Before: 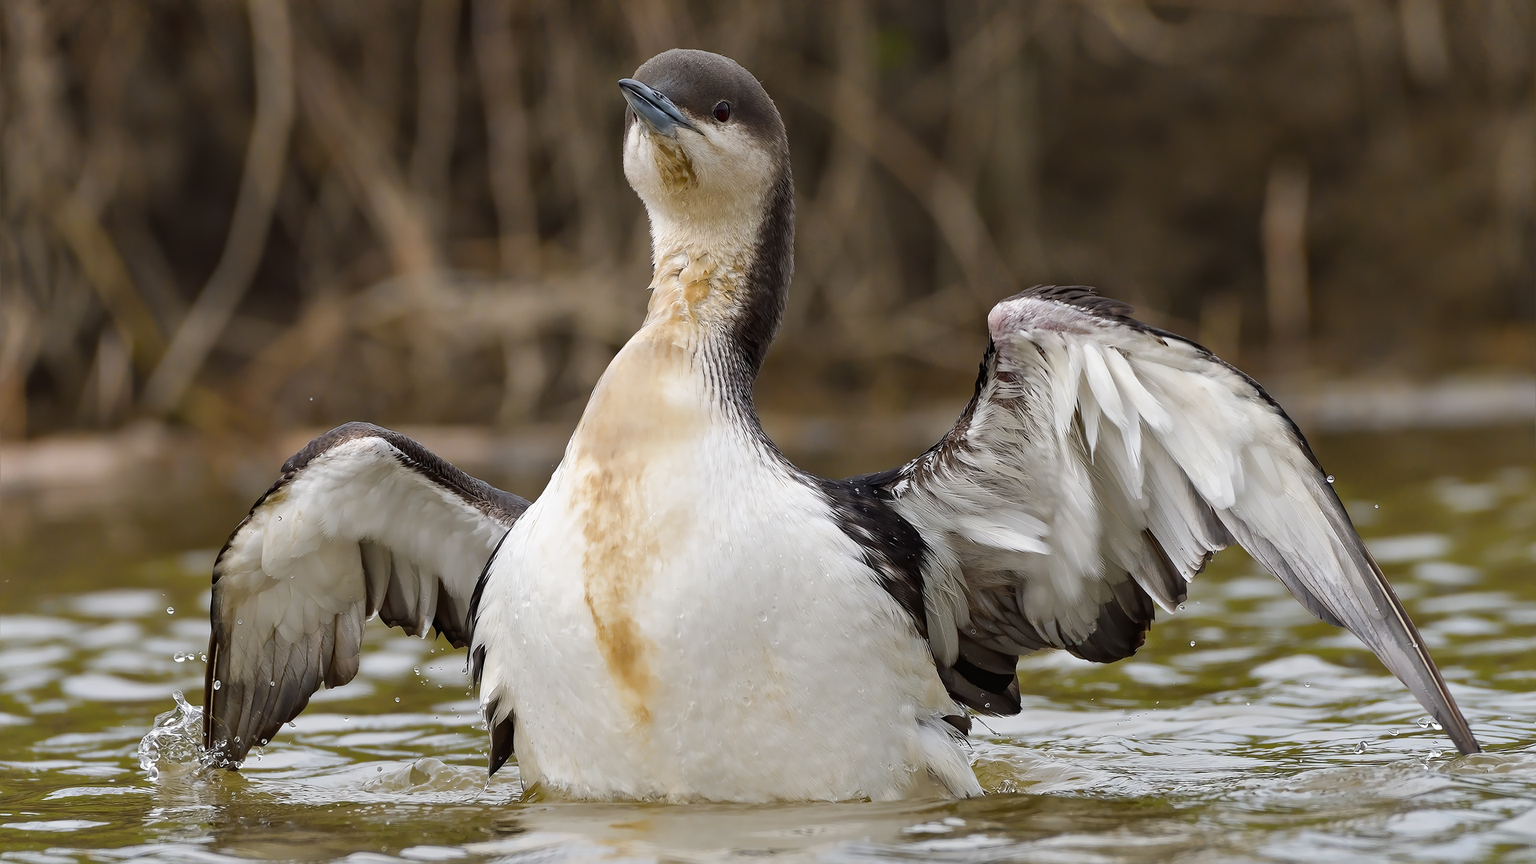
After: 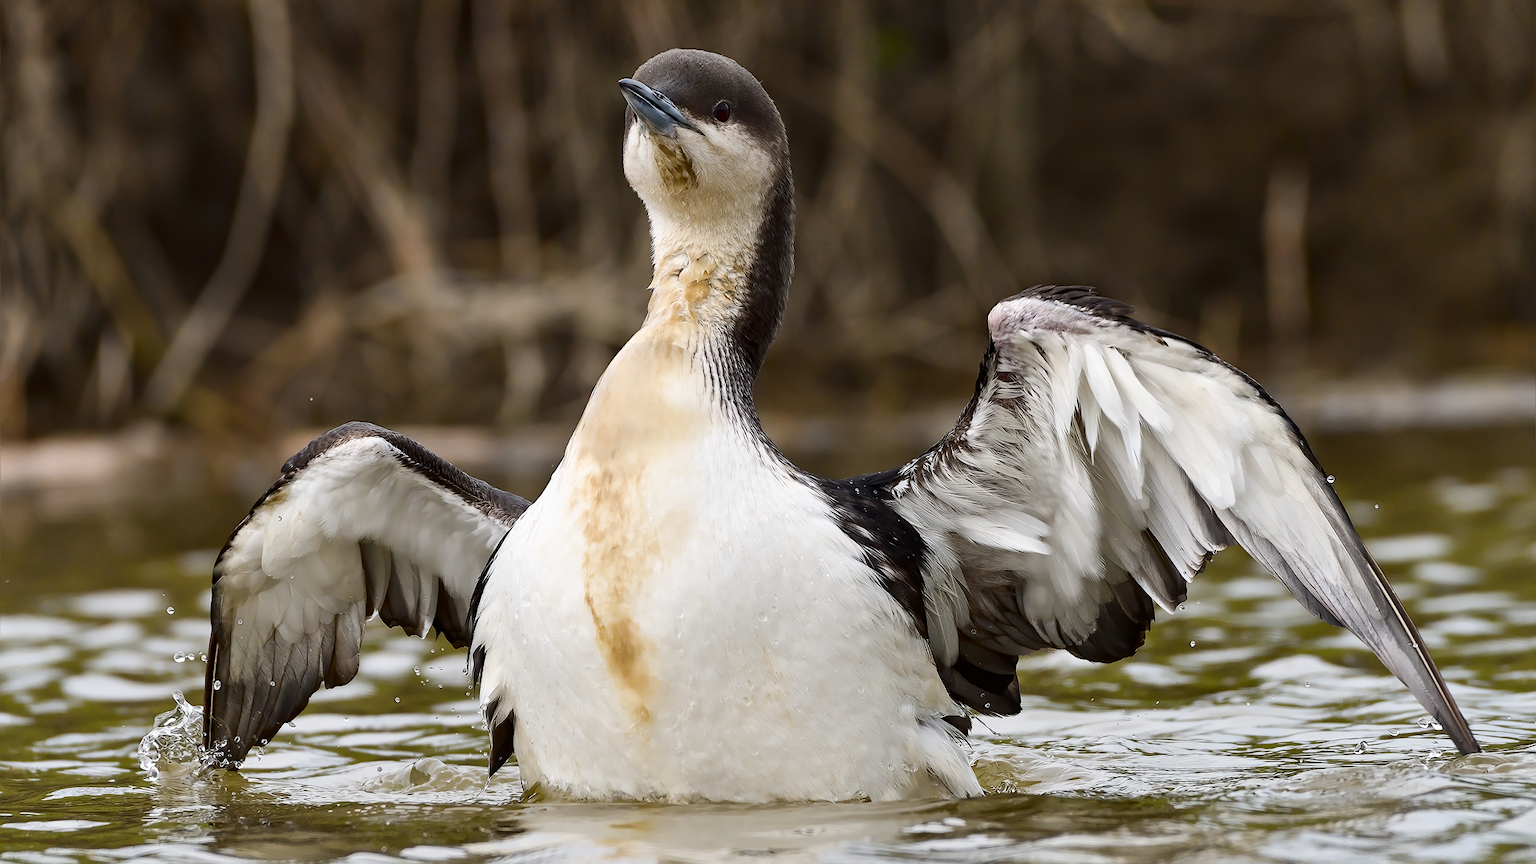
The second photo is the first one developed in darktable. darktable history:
contrast brightness saturation: contrast 0.215
